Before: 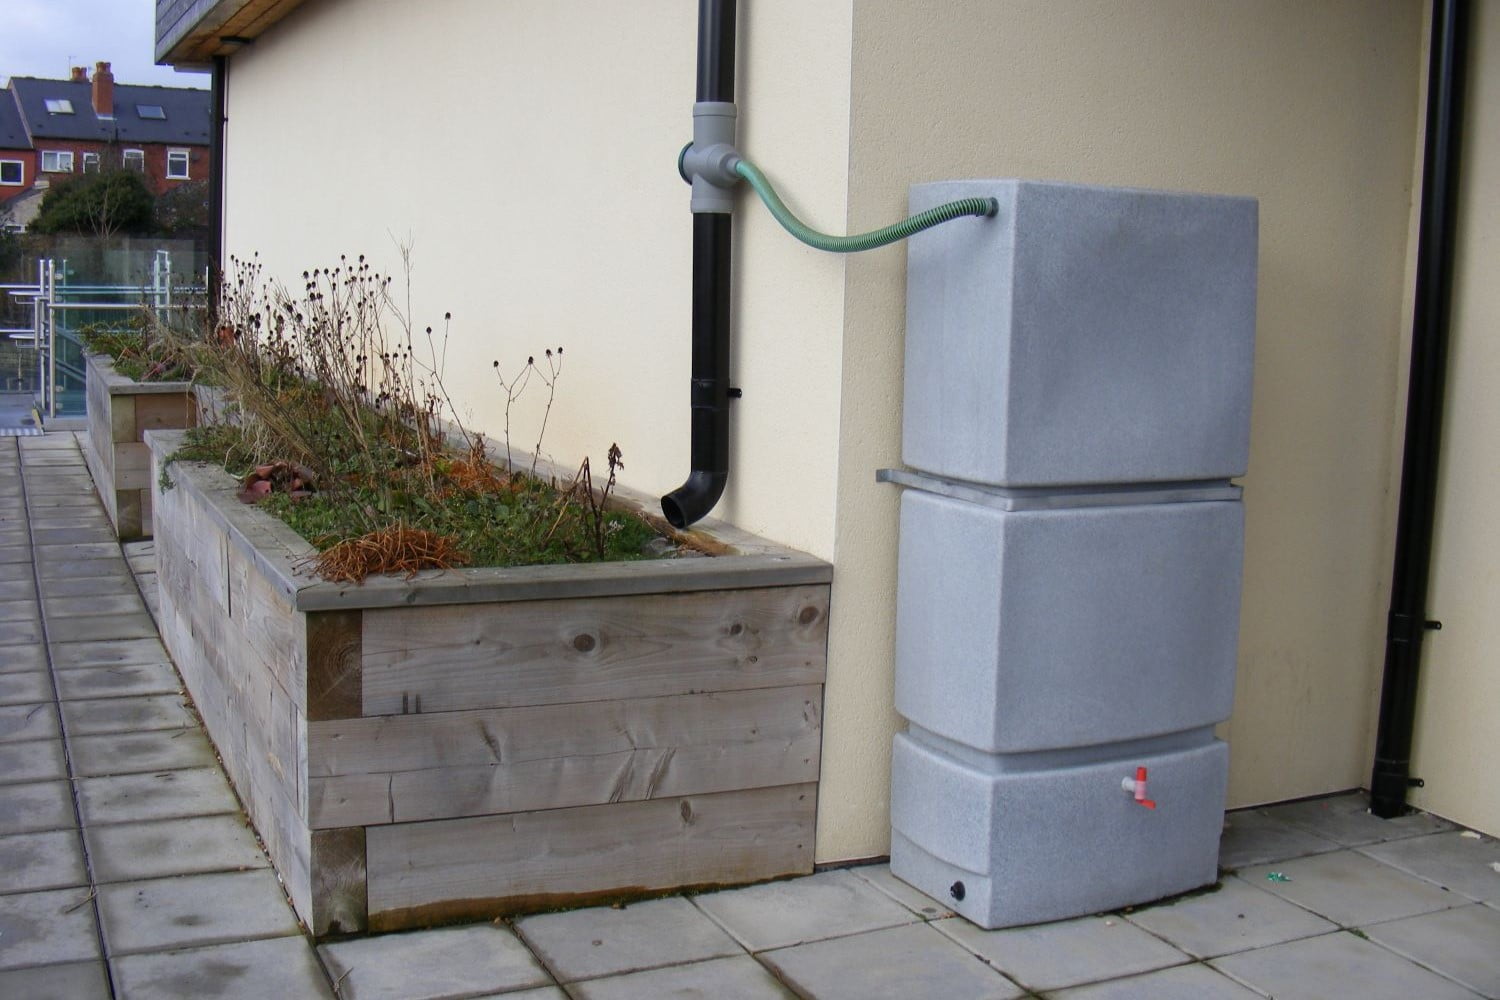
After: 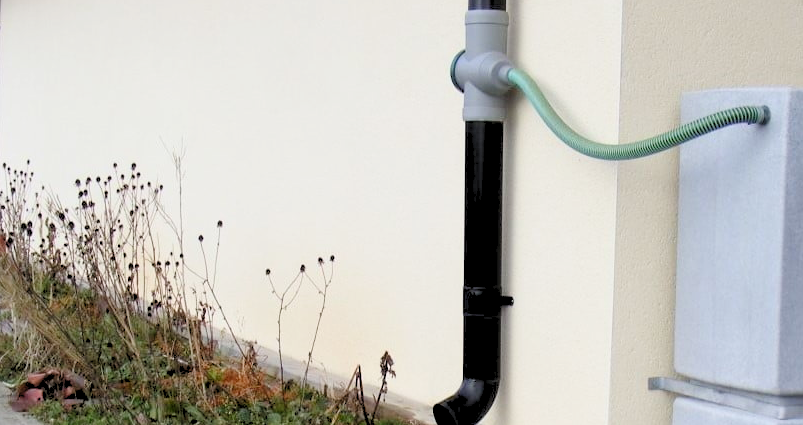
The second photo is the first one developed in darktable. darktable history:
crop: left 15.214%, top 9.234%, right 31.199%, bottom 48.262%
contrast brightness saturation: contrast 0.107, saturation -0.159
tone equalizer: on, module defaults
levels: levels [0.093, 0.434, 0.988]
